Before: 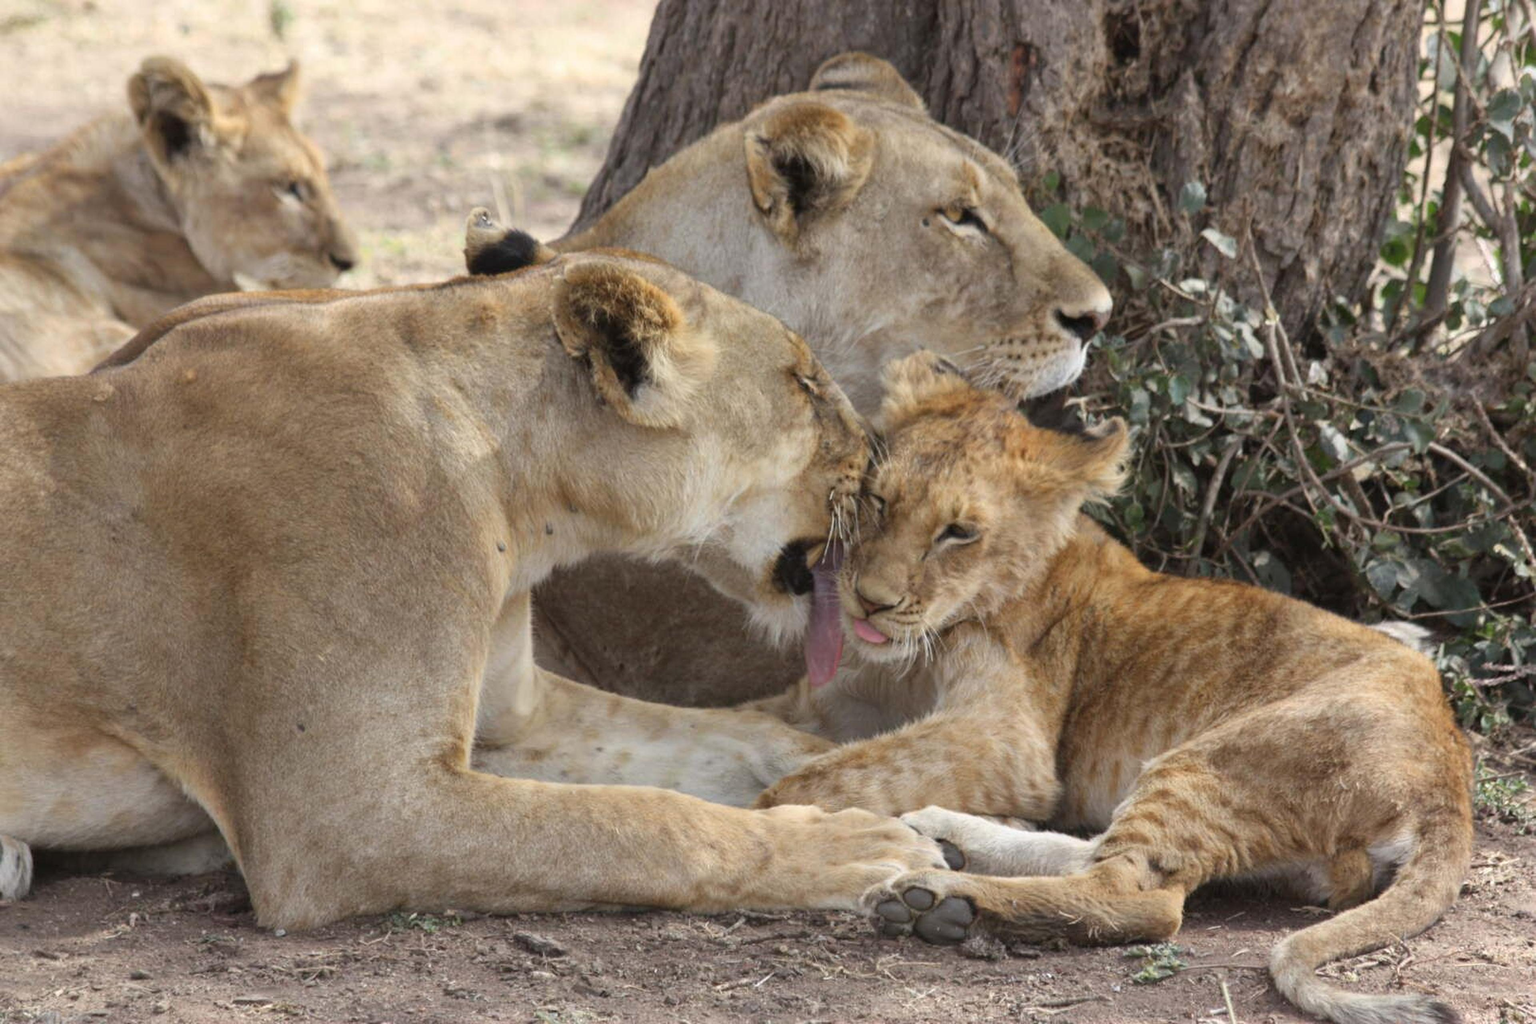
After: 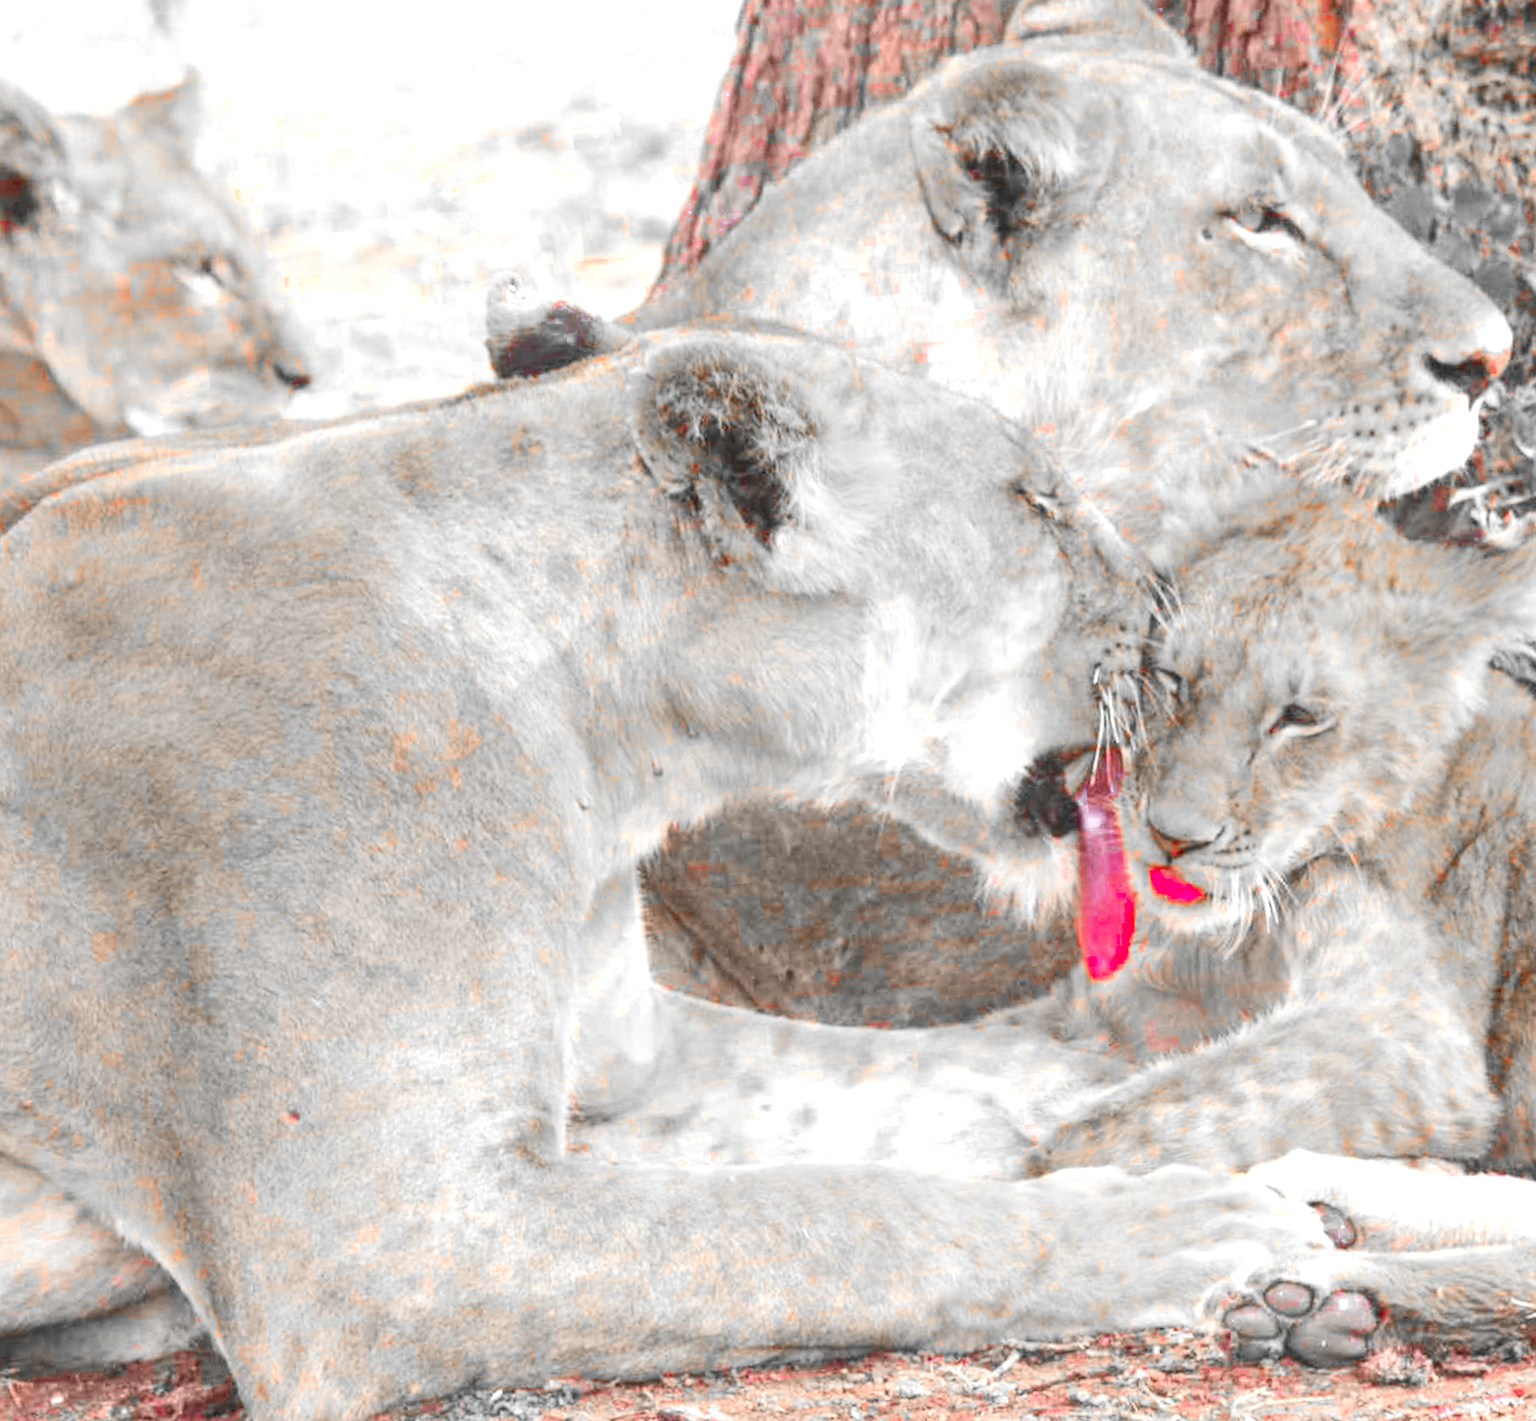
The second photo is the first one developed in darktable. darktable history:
color zones: curves: ch0 [(0, 0.352) (0.143, 0.407) (0.286, 0.386) (0.429, 0.431) (0.571, 0.829) (0.714, 0.853) (0.857, 0.833) (1, 0.352)]; ch1 [(0, 0.604) (0.072, 0.726) (0.096, 0.608) (0.205, 0.007) (0.571, -0.006) (0.839, -0.013) (0.857, -0.012) (1, 0.604)]
exposure: exposure 2 EV, compensate highlight preservation false
contrast brightness saturation: contrast 0.2, brightness 0.2, saturation 0.8
color balance rgb: perceptual saturation grading › global saturation 20%, global vibrance 20%
local contrast: detail 130%
crop and rotate: left 6.617%, right 26.717%
rotate and perspective: rotation -5°, crop left 0.05, crop right 0.952, crop top 0.11, crop bottom 0.89
